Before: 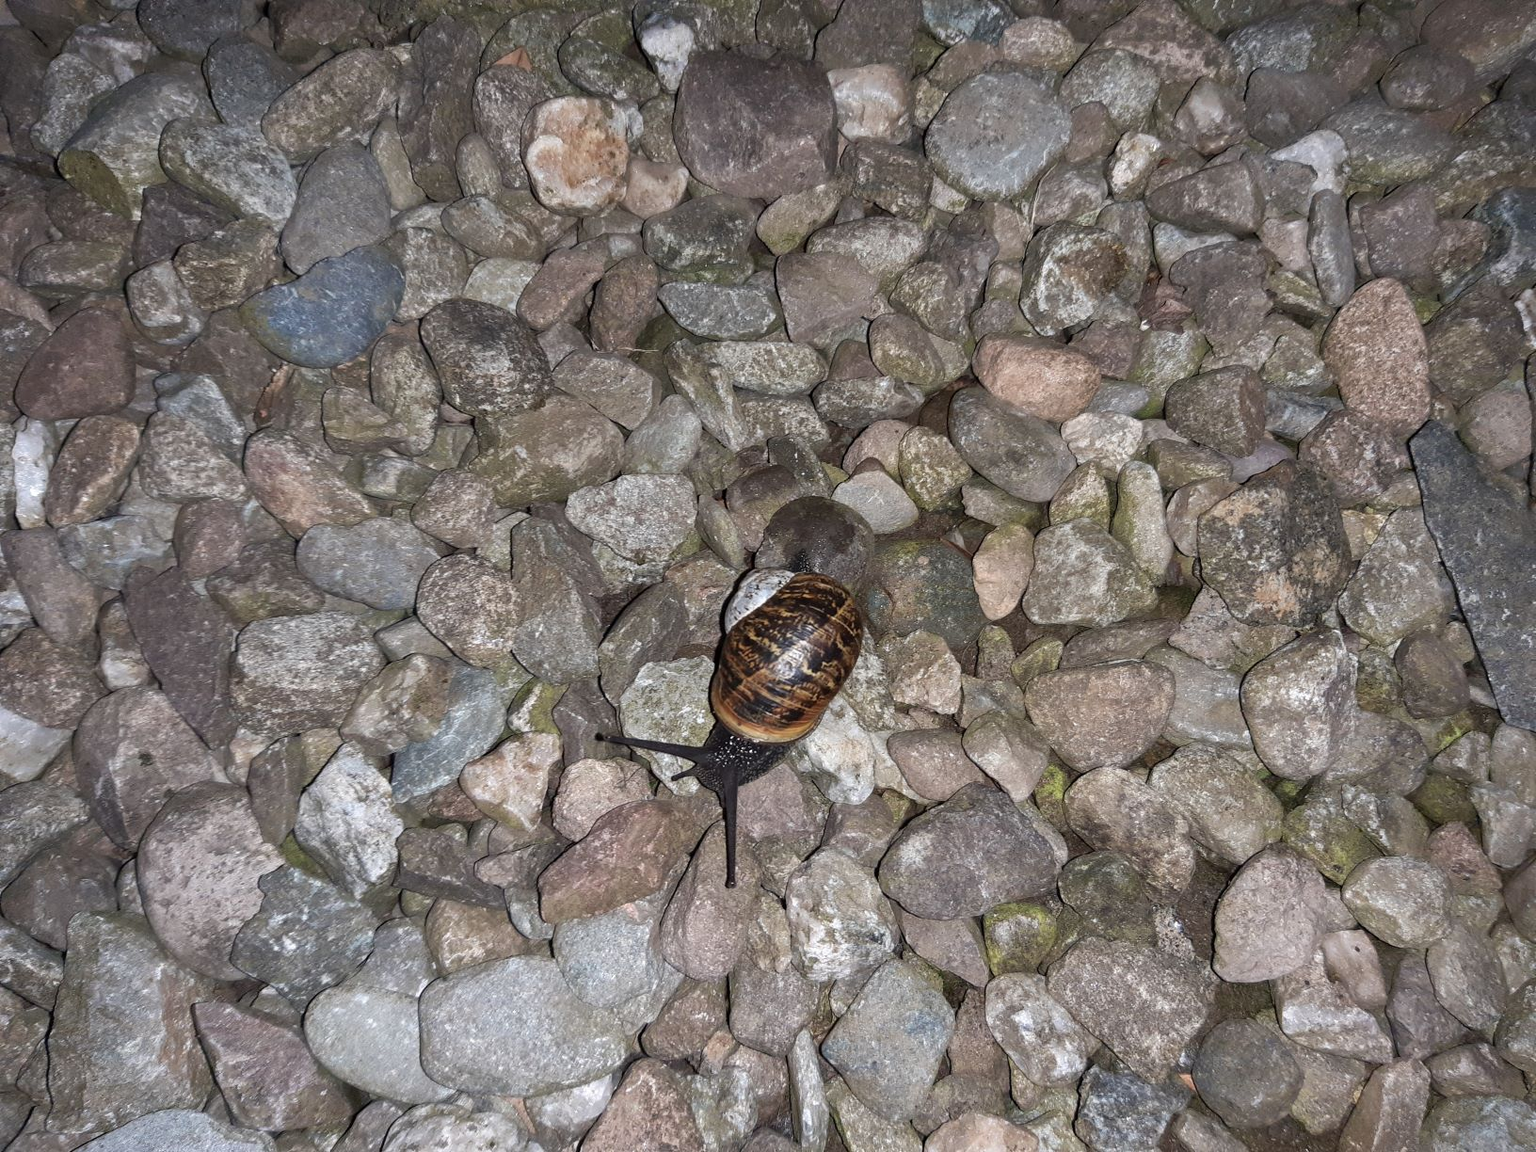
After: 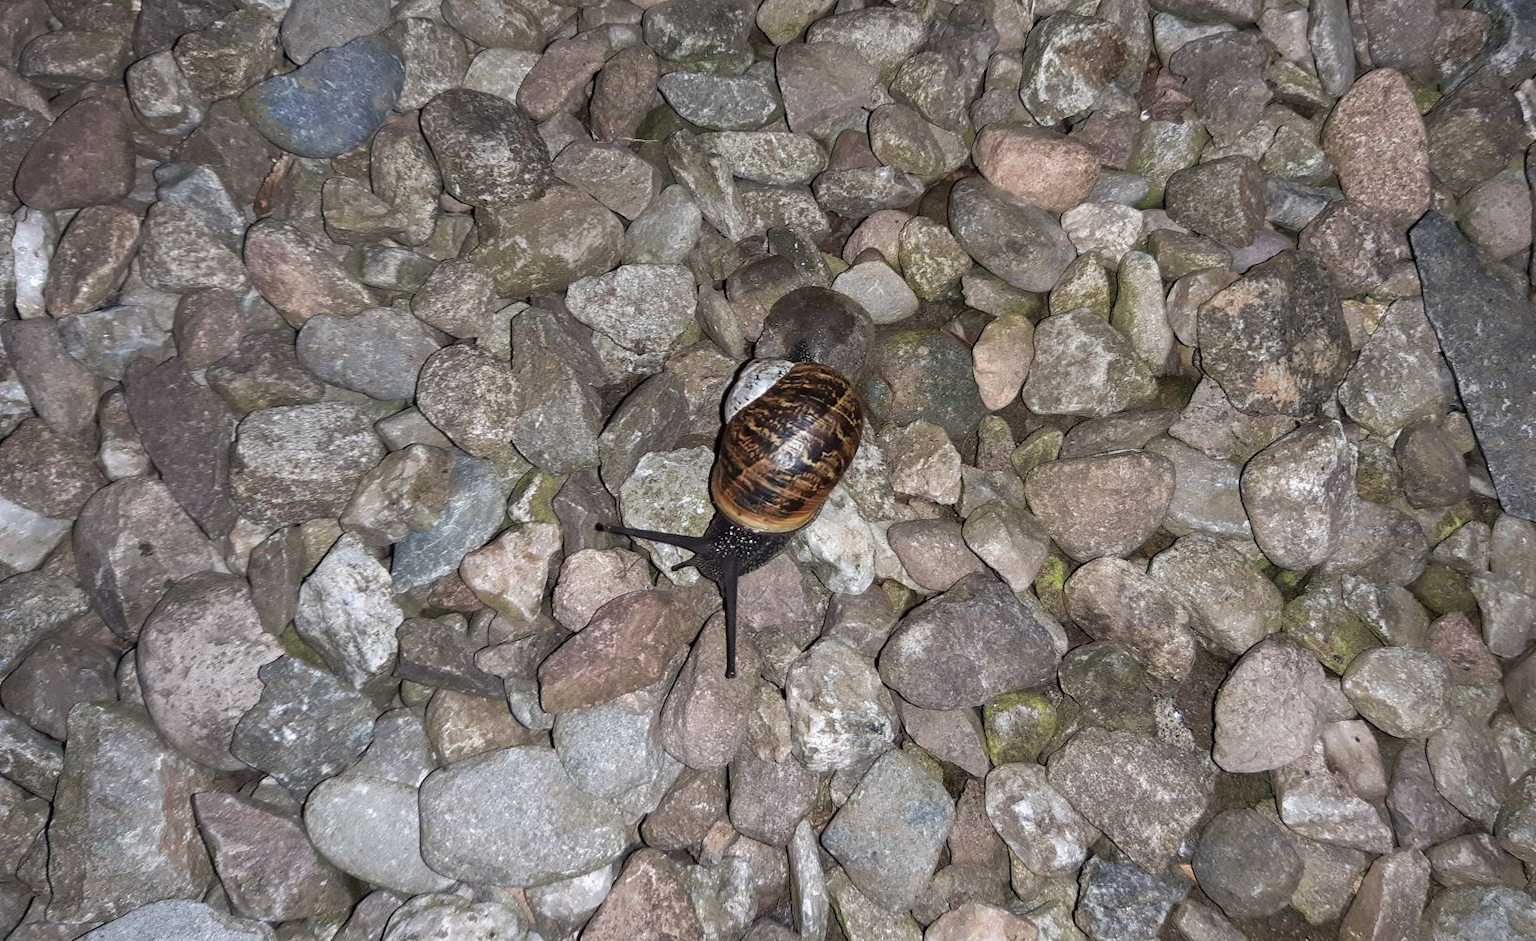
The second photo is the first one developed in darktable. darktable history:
crop and rotate: top 18.225%
